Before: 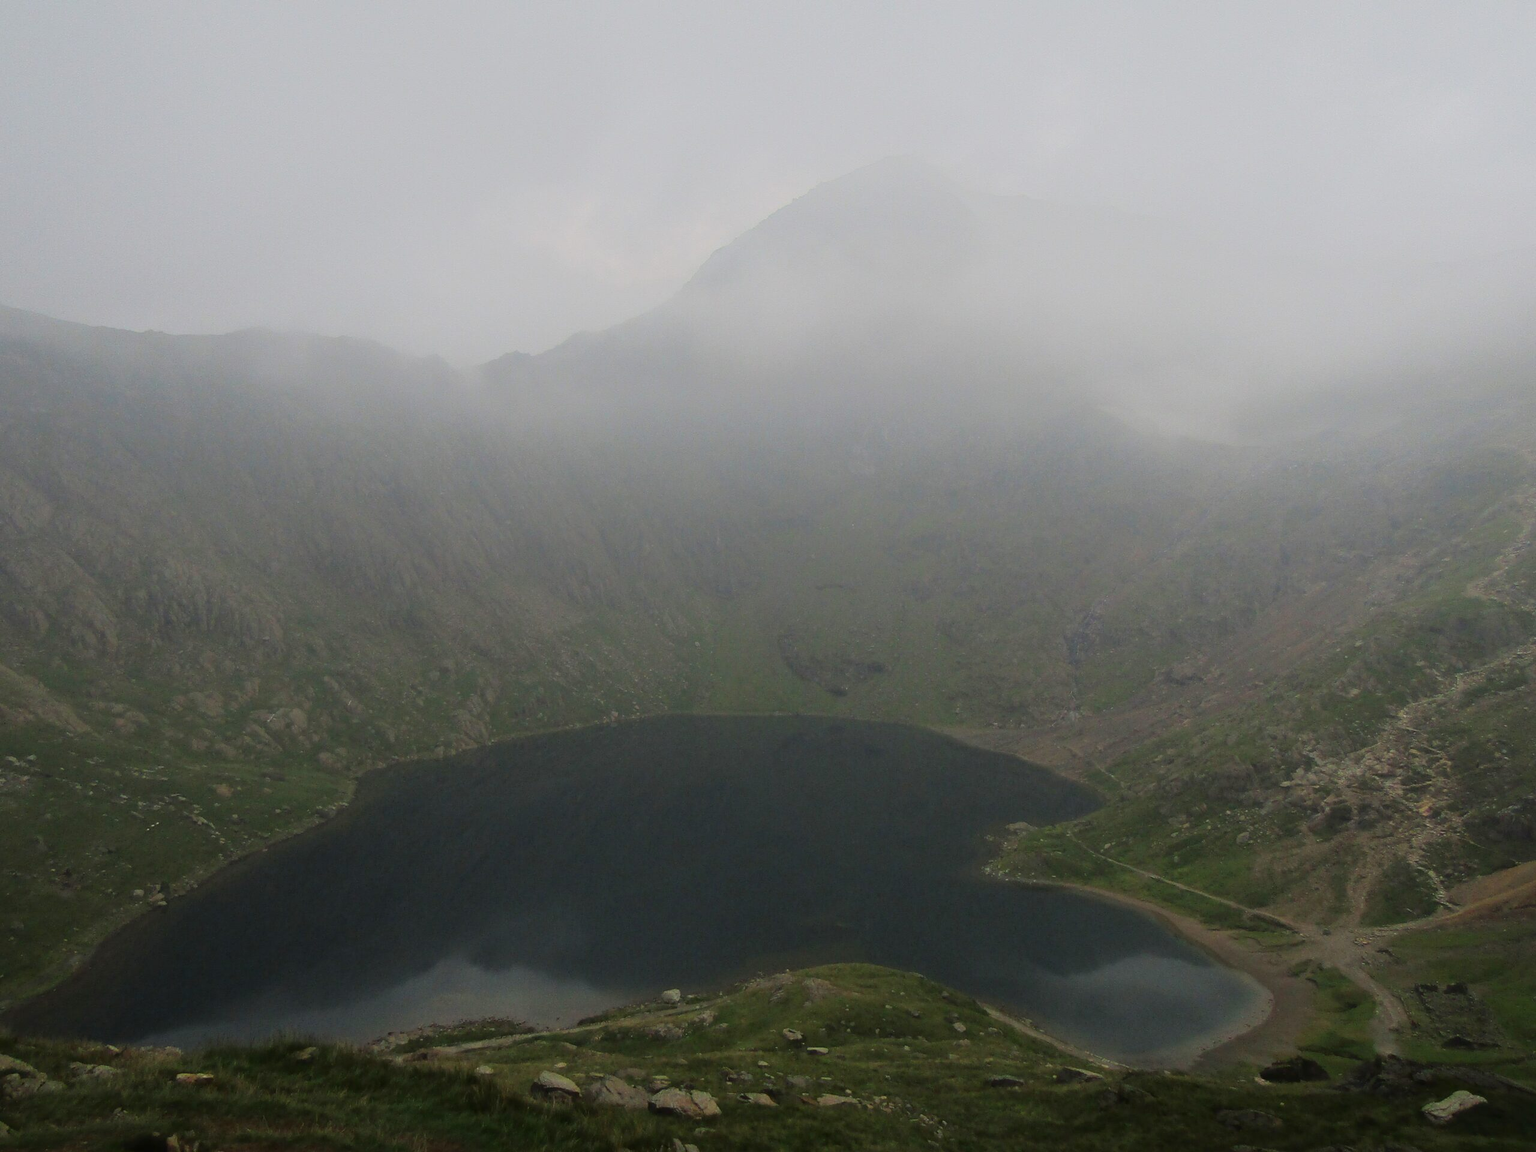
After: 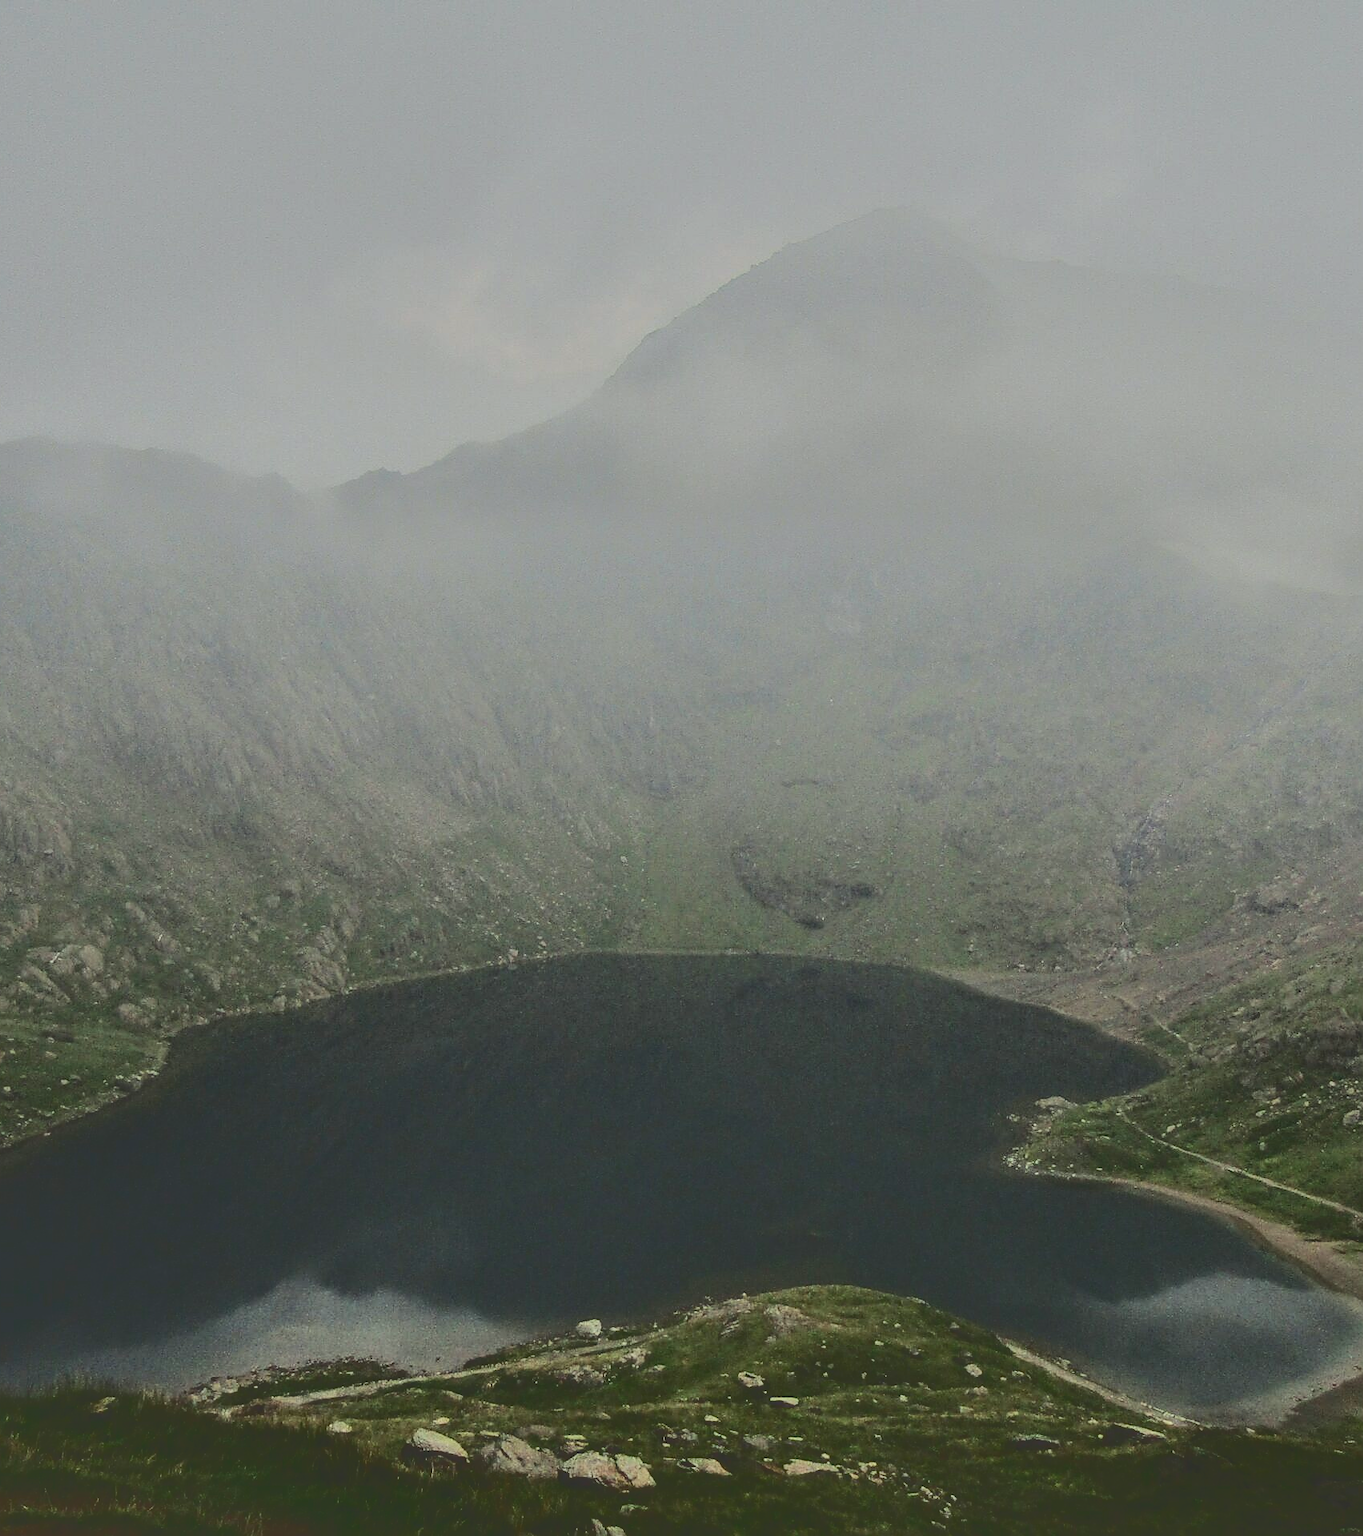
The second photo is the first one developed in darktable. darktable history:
local contrast: on, module defaults
tone curve: curves: ch0 [(0, 0) (0.003, 0.169) (0.011, 0.169) (0.025, 0.169) (0.044, 0.173) (0.069, 0.178) (0.1, 0.183) (0.136, 0.185) (0.177, 0.197) (0.224, 0.227) (0.277, 0.292) (0.335, 0.391) (0.399, 0.491) (0.468, 0.592) (0.543, 0.672) (0.623, 0.734) (0.709, 0.785) (0.801, 0.844) (0.898, 0.893) (1, 1)], color space Lab, independent channels
shadows and highlights: radius 109.24, shadows 44.19, highlights -67.39, low approximation 0.01, soften with gaussian
crop and rotate: left 14.98%, right 18.491%
sharpen: on, module defaults
color correction: highlights a* -2.69, highlights b* 2.58
